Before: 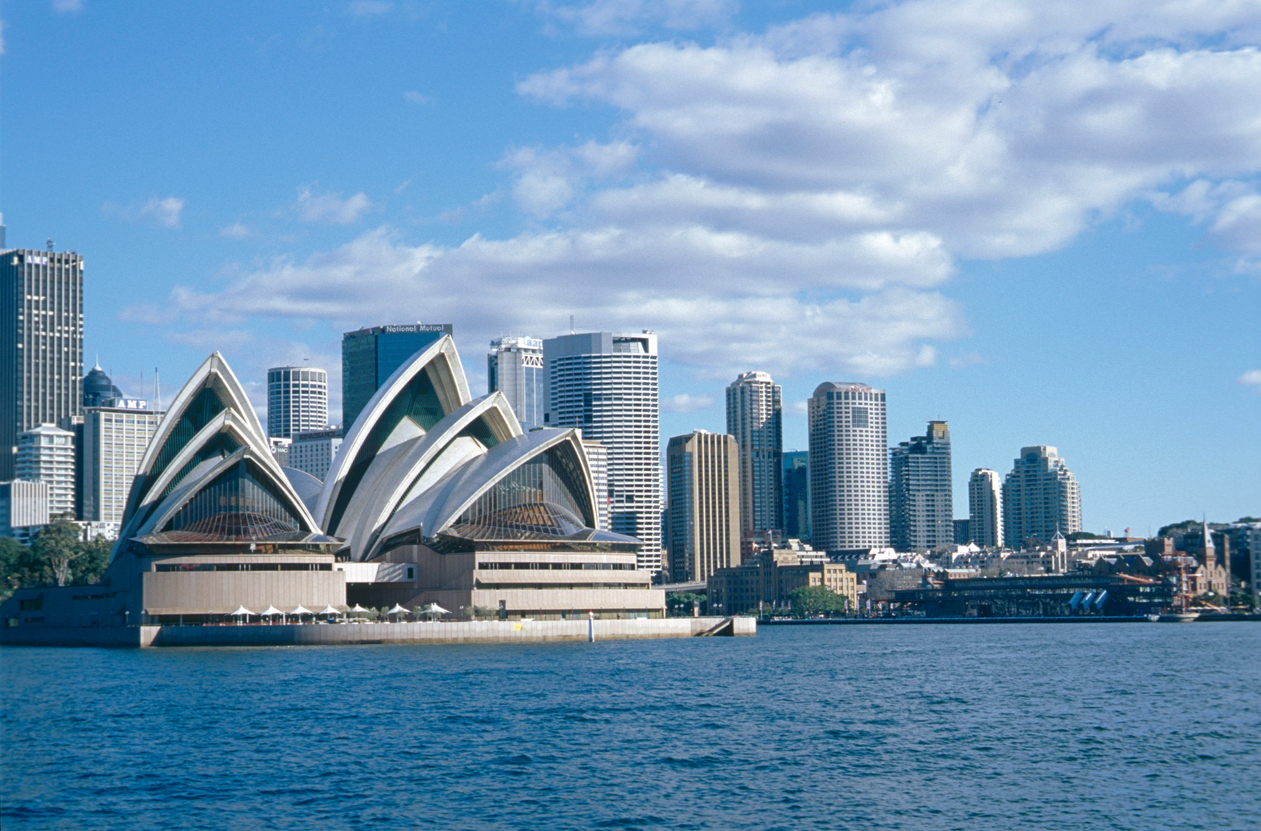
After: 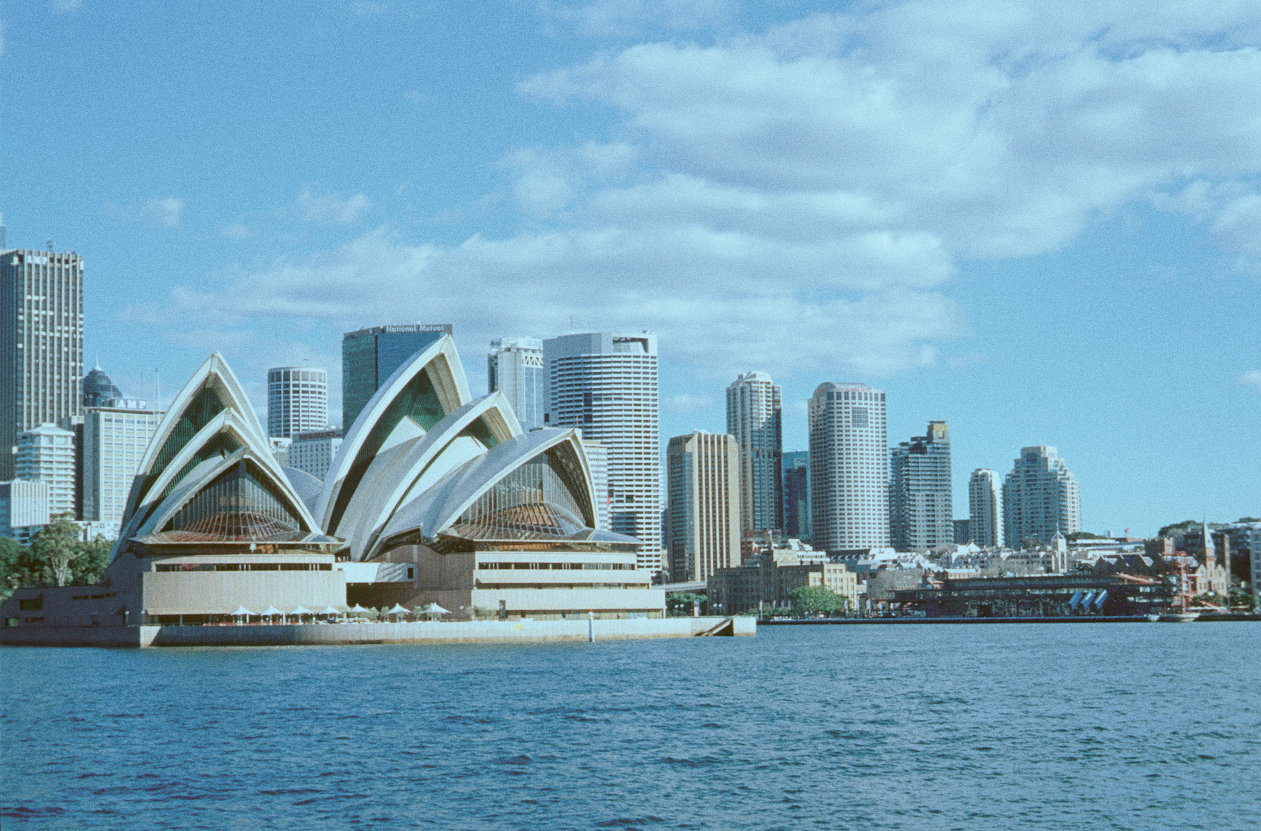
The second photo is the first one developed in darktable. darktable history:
contrast brightness saturation: contrast -0.08, brightness -0.04, saturation -0.11
grain: coarseness 0.47 ISO
exposure: black level correction 0, exposure 1 EV, compensate highlight preservation false
color correction: highlights a* -14.62, highlights b* -16.22, shadows a* 10.12, shadows b* 29.4
filmic rgb: black relative exposure -16 EV, white relative exposure 6.12 EV, hardness 5.22
